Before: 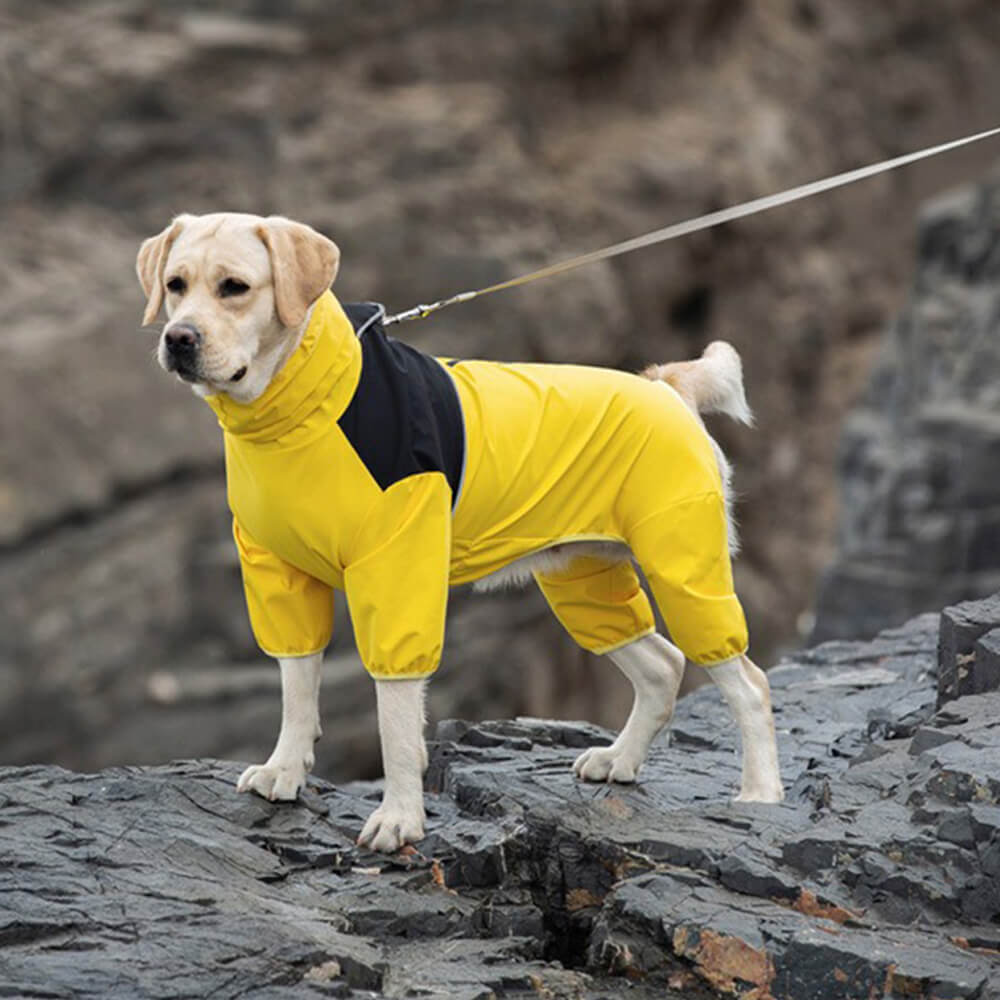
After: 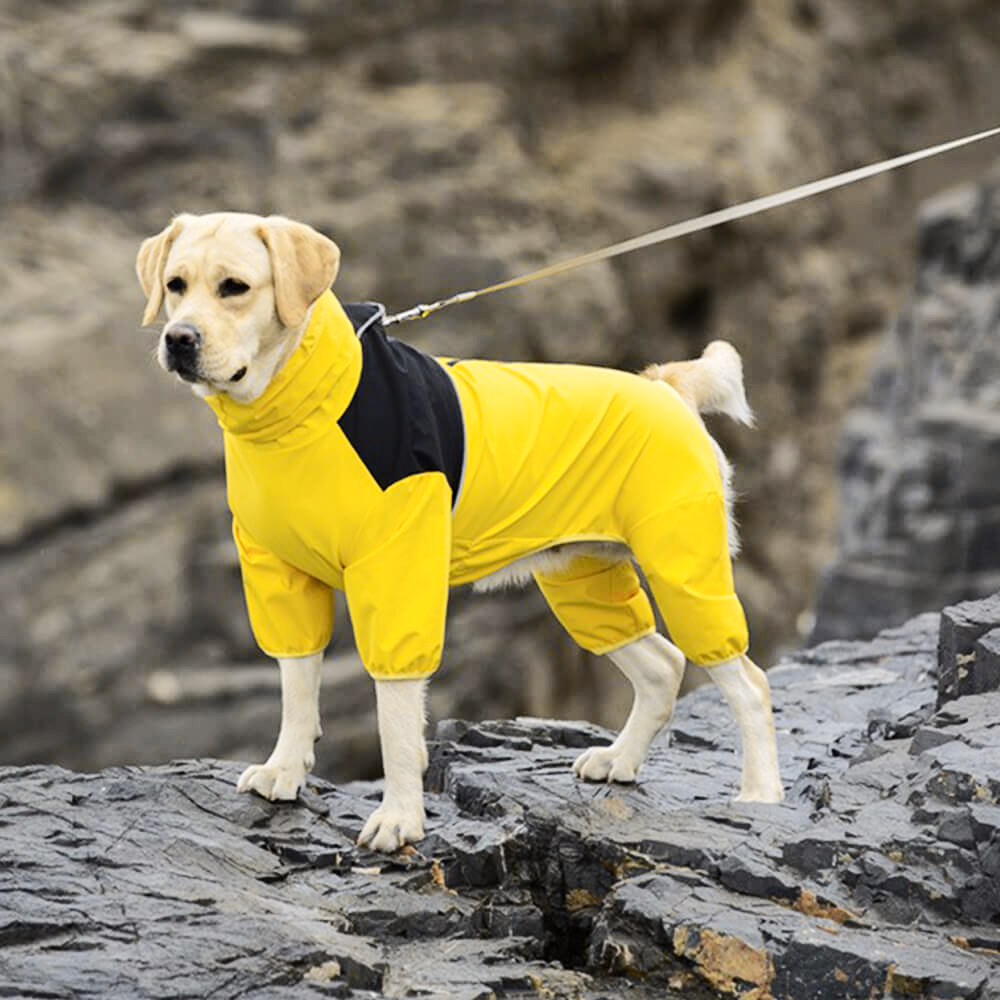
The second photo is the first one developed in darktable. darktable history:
tone curve: curves: ch0 [(0, 0) (0.239, 0.248) (0.508, 0.606) (0.828, 0.878) (1, 1)]; ch1 [(0, 0) (0.401, 0.42) (0.45, 0.464) (0.492, 0.498) (0.511, 0.507) (0.561, 0.549) (0.688, 0.726) (1, 1)]; ch2 [(0, 0) (0.411, 0.433) (0.5, 0.504) (0.545, 0.574) (1, 1)], color space Lab, independent channels
contrast brightness saturation: contrast 0.1, brightness 0.024, saturation 0.02
